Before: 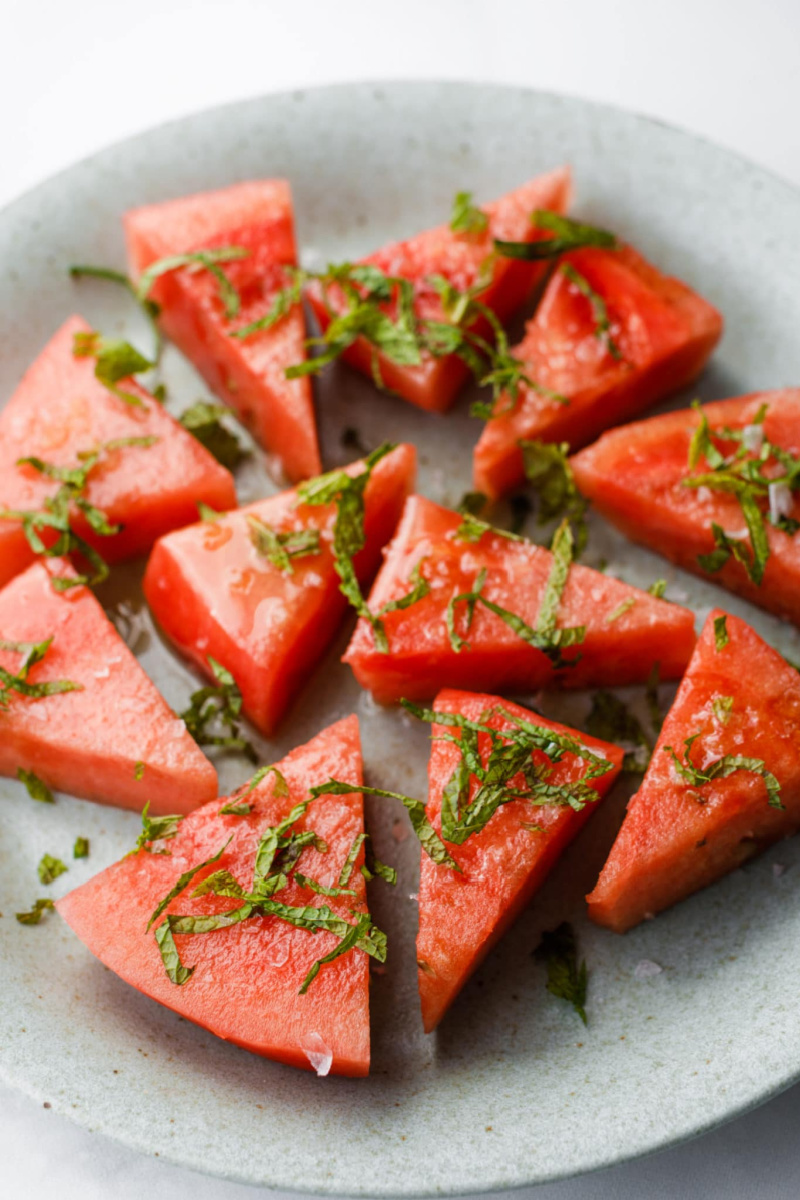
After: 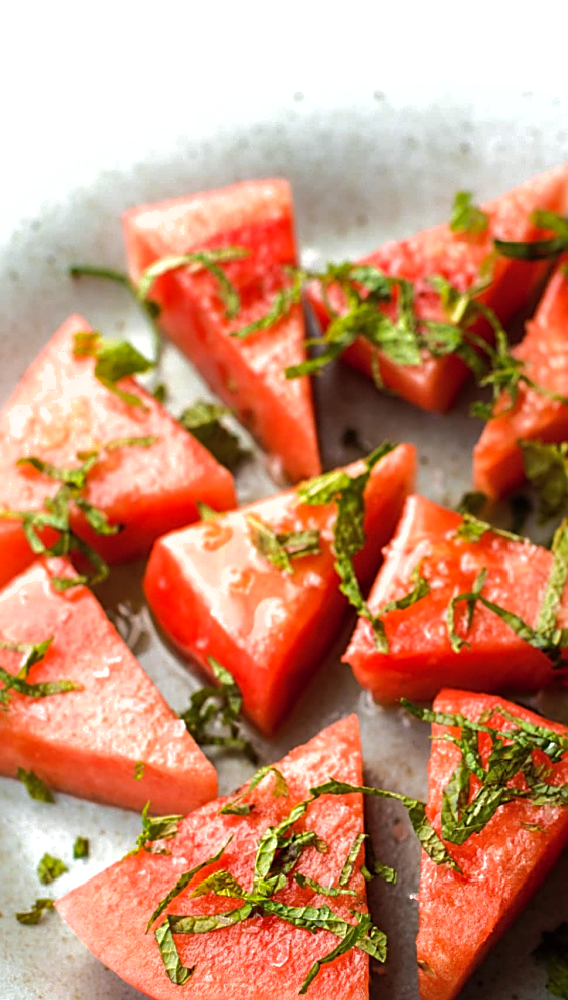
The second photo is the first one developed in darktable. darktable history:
crop: right 28.885%, bottom 16.626%
shadows and highlights: on, module defaults
tone equalizer: -8 EV -0.75 EV, -7 EV -0.7 EV, -6 EV -0.6 EV, -5 EV -0.4 EV, -3 EV 0.4 EV, -2 EV 0.6 EV, -1 EV 0.7 EV, +0 EV 0.75 EV, edges refinement/feathering 500, mask exposure compensation -1.57 EV, preserve details no
sharpen: on, module defaults
